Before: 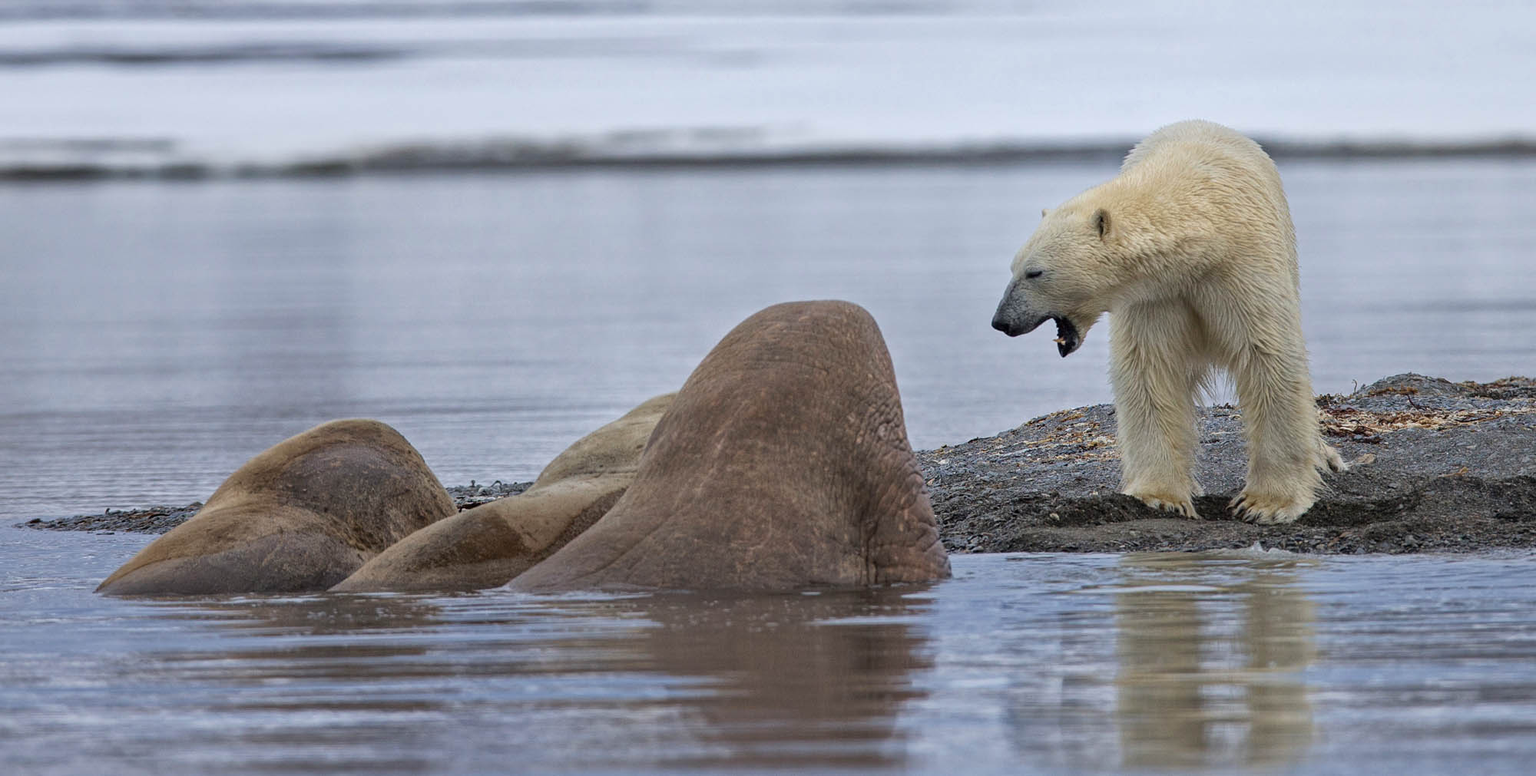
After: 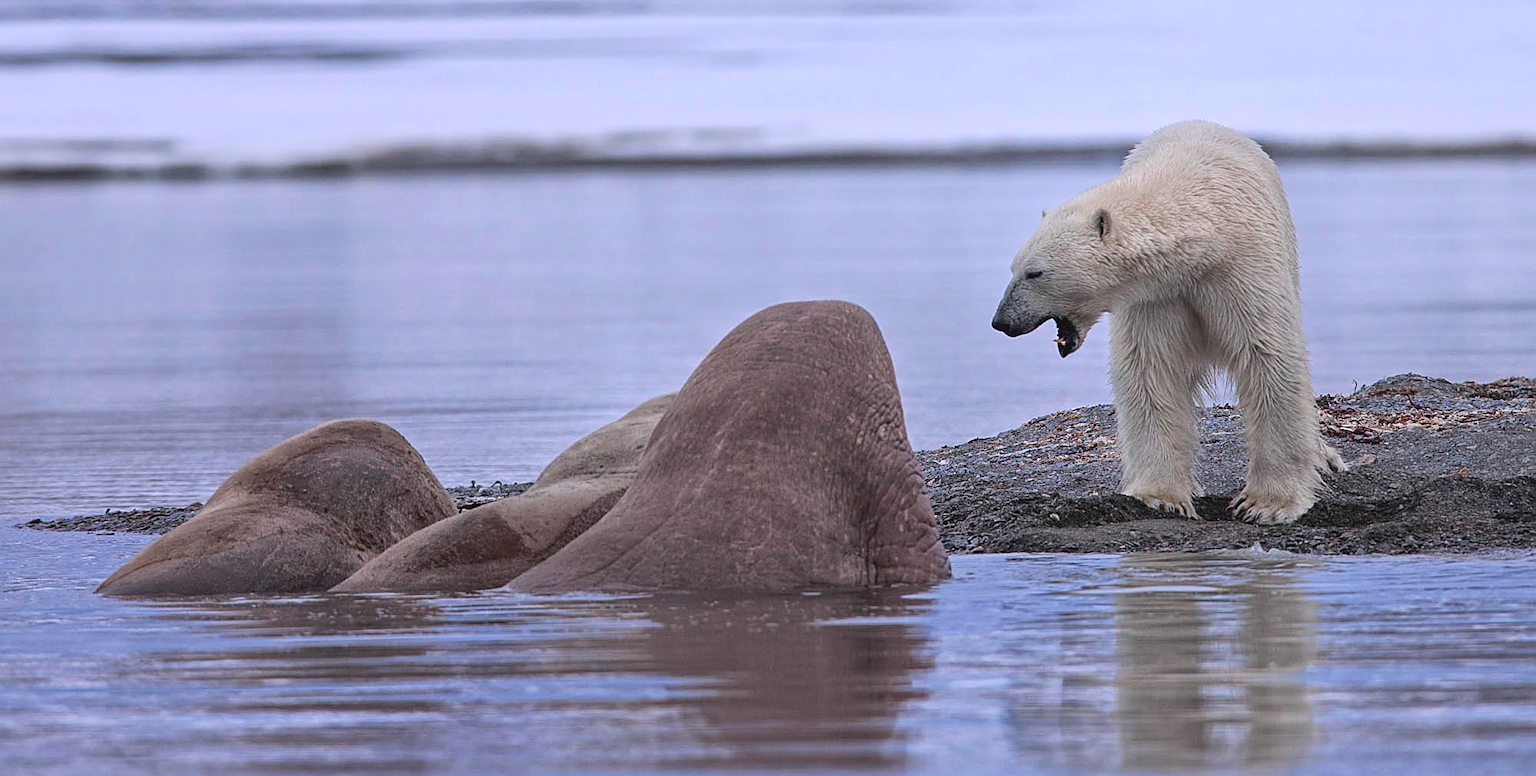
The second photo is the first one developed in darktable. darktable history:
exposure: exposure -0.157 EV, compensate highlight preservation false
tone curve: curves: ch0 [(0, 0.046) (0.04, 0.074) (0.831, 0.861) (1, 1)]; ch1 [(0, 0) (0.146, 0.159) (0.338, 0.365) (0.417, 0.455) (0.489, 0.486) (0.504, 0.502) (0.529, 0.537) (0.563, 0.567) (1, 1)]; ch2 [(0, 0) (0.307, 0.298) (0.388, 0.375) (0.443, 0.456) (0.485, 0.492) (0.544, 0.525) (1, 1)], color space Lab, independent channels, preserve colors none
sharpen: on, module defaults
color calibration: illuminant as shot in camera, x 0.363, y 0.385, temperature 4528.04 K
